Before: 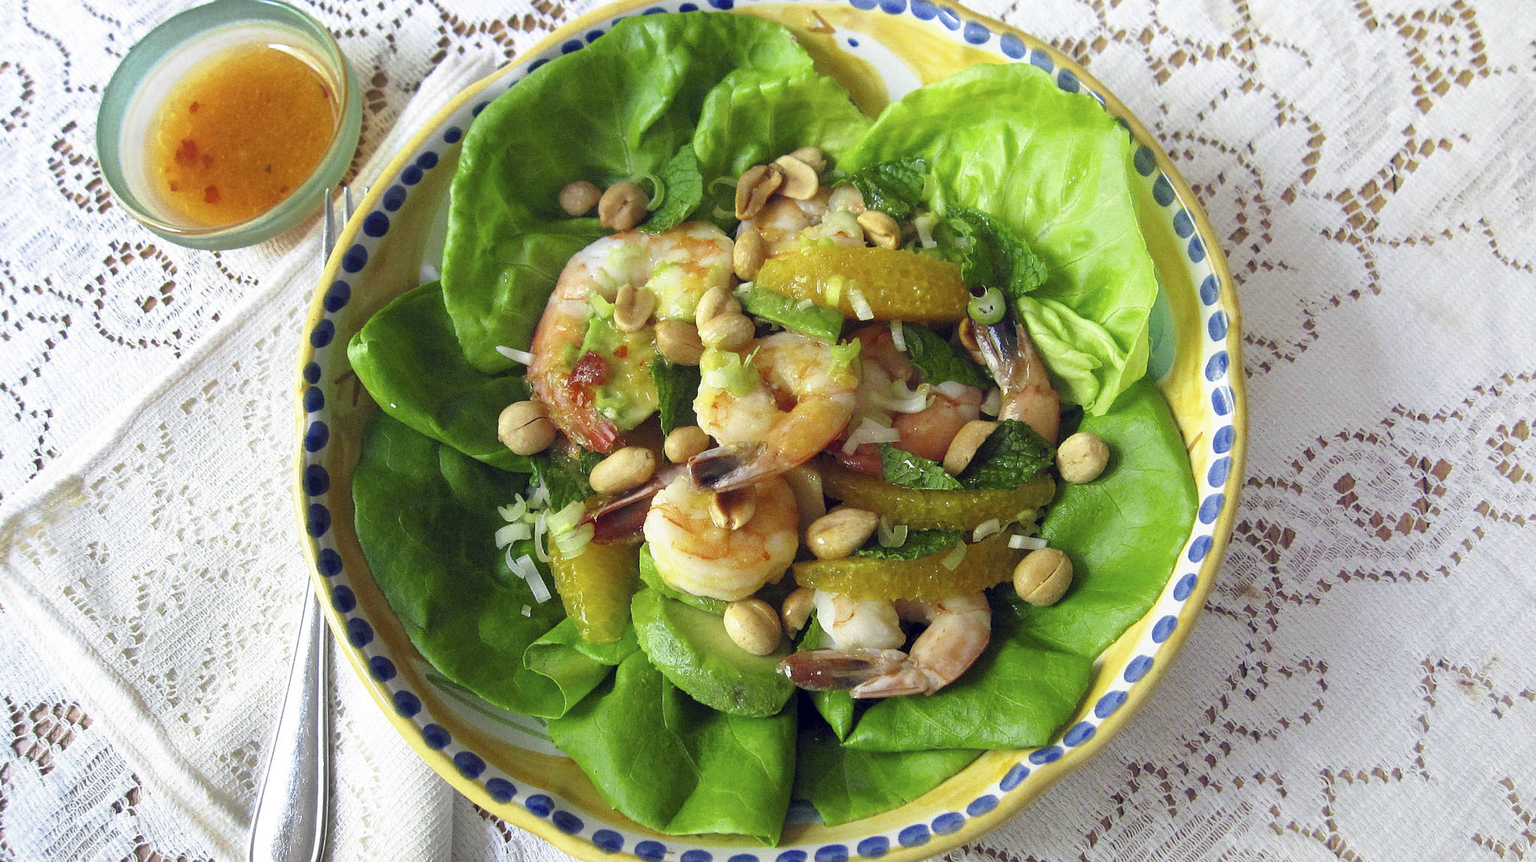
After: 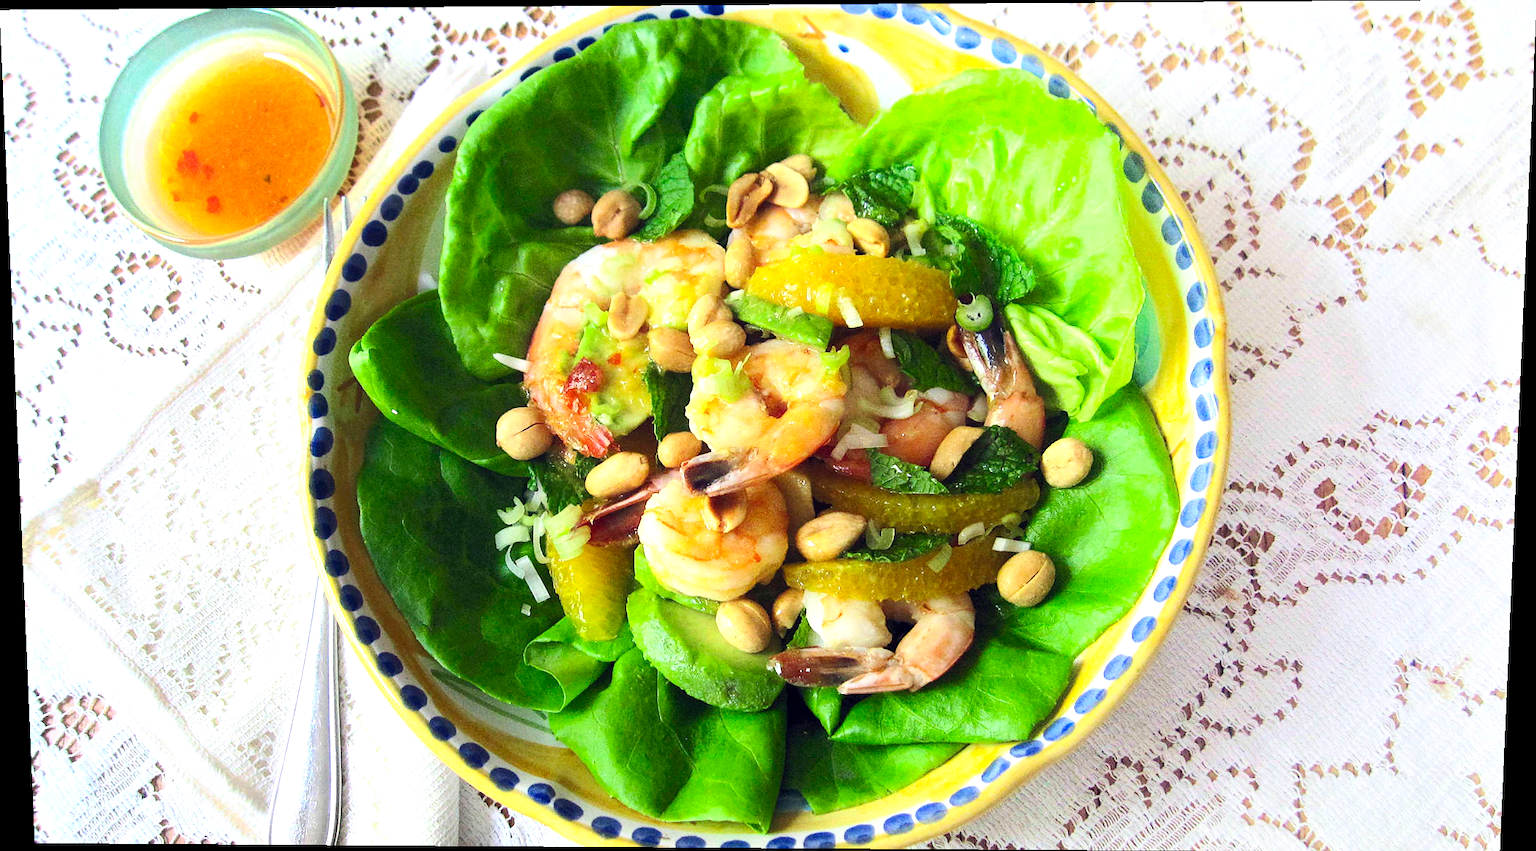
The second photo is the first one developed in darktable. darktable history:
rotate and perspective: lens shift (vertical) 0.048, lens shift (horizontal) -0.024, automatic cropping off
tone equalizer: -8 EV 0.001 EV, -7 EV -0.002 EV, -6 EV 0.002 EV, -5 EV -0.03 EV, -4 EV -0.116 EV, -3 EV -0.169 EV, -2 EV 0.24 EV, -1 EV 0.702 EV, +0 EV 0.493 EV
contrast brightness saturation: contrast 0.2, brightness 0.16, saturation 0.22
exposure: exposure -0.151 EV, compensate highlight preservation false
